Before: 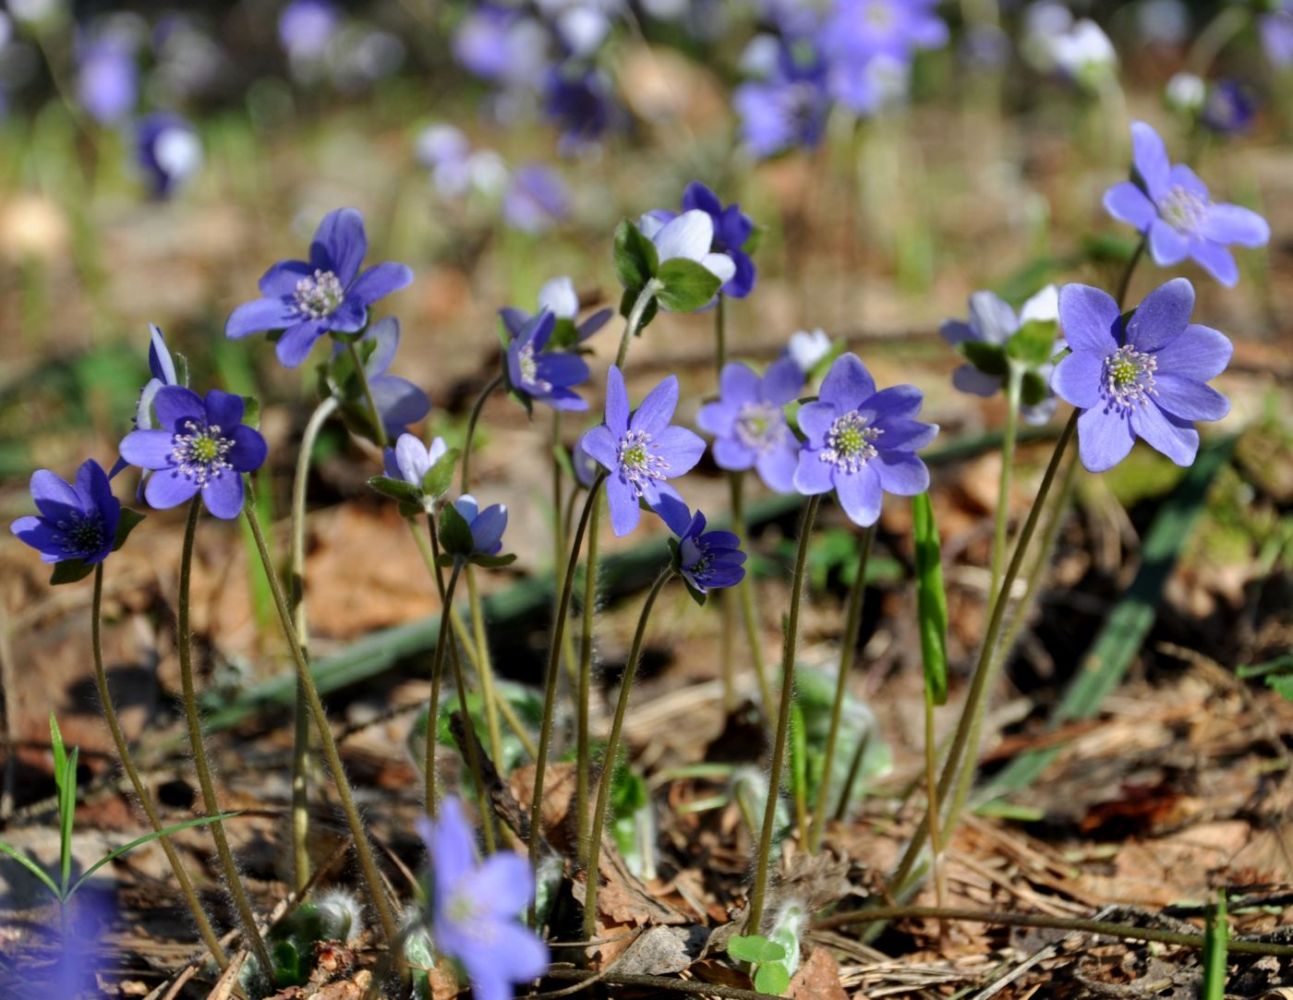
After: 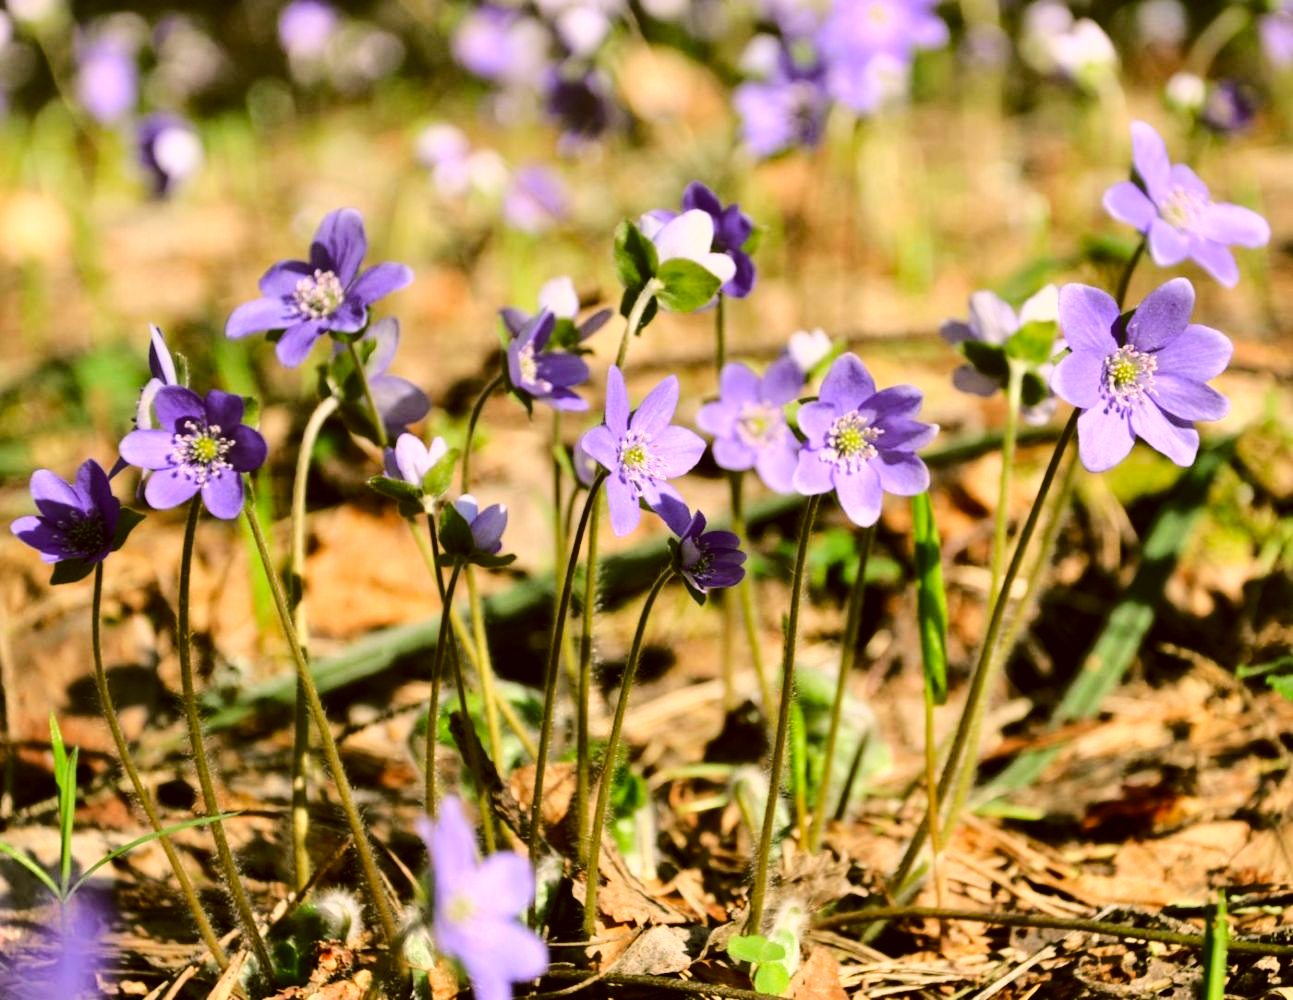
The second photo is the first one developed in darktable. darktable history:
color correction: highlights a* 8.8, highlights b* 15.07, shadows a* -0.559, shadows b* 26.48
exposure: compensate highlight preservation false
base curve: curves: ch0 [(0, 0) (0.032, 0.037) (0.105, 0.228) (0.435, 0.76) (0.856, 0.983) (1, 1)]
